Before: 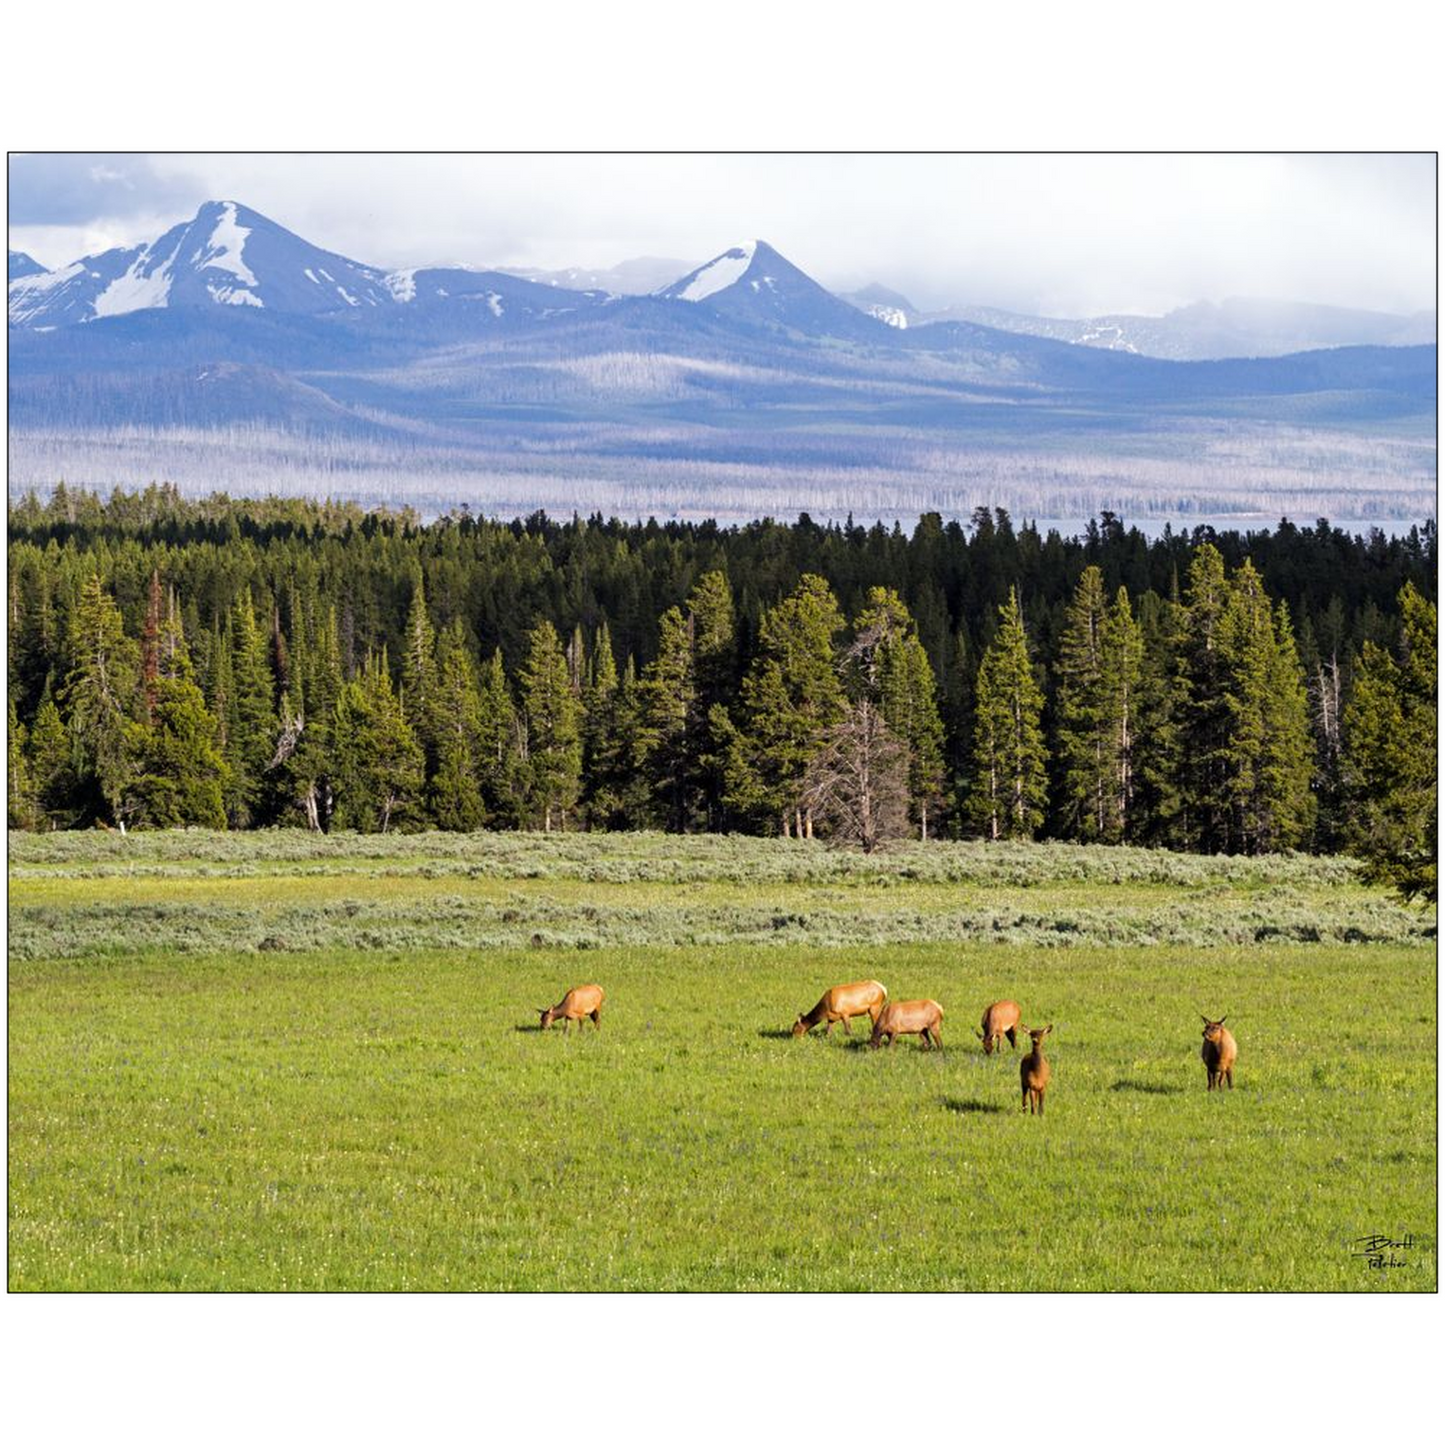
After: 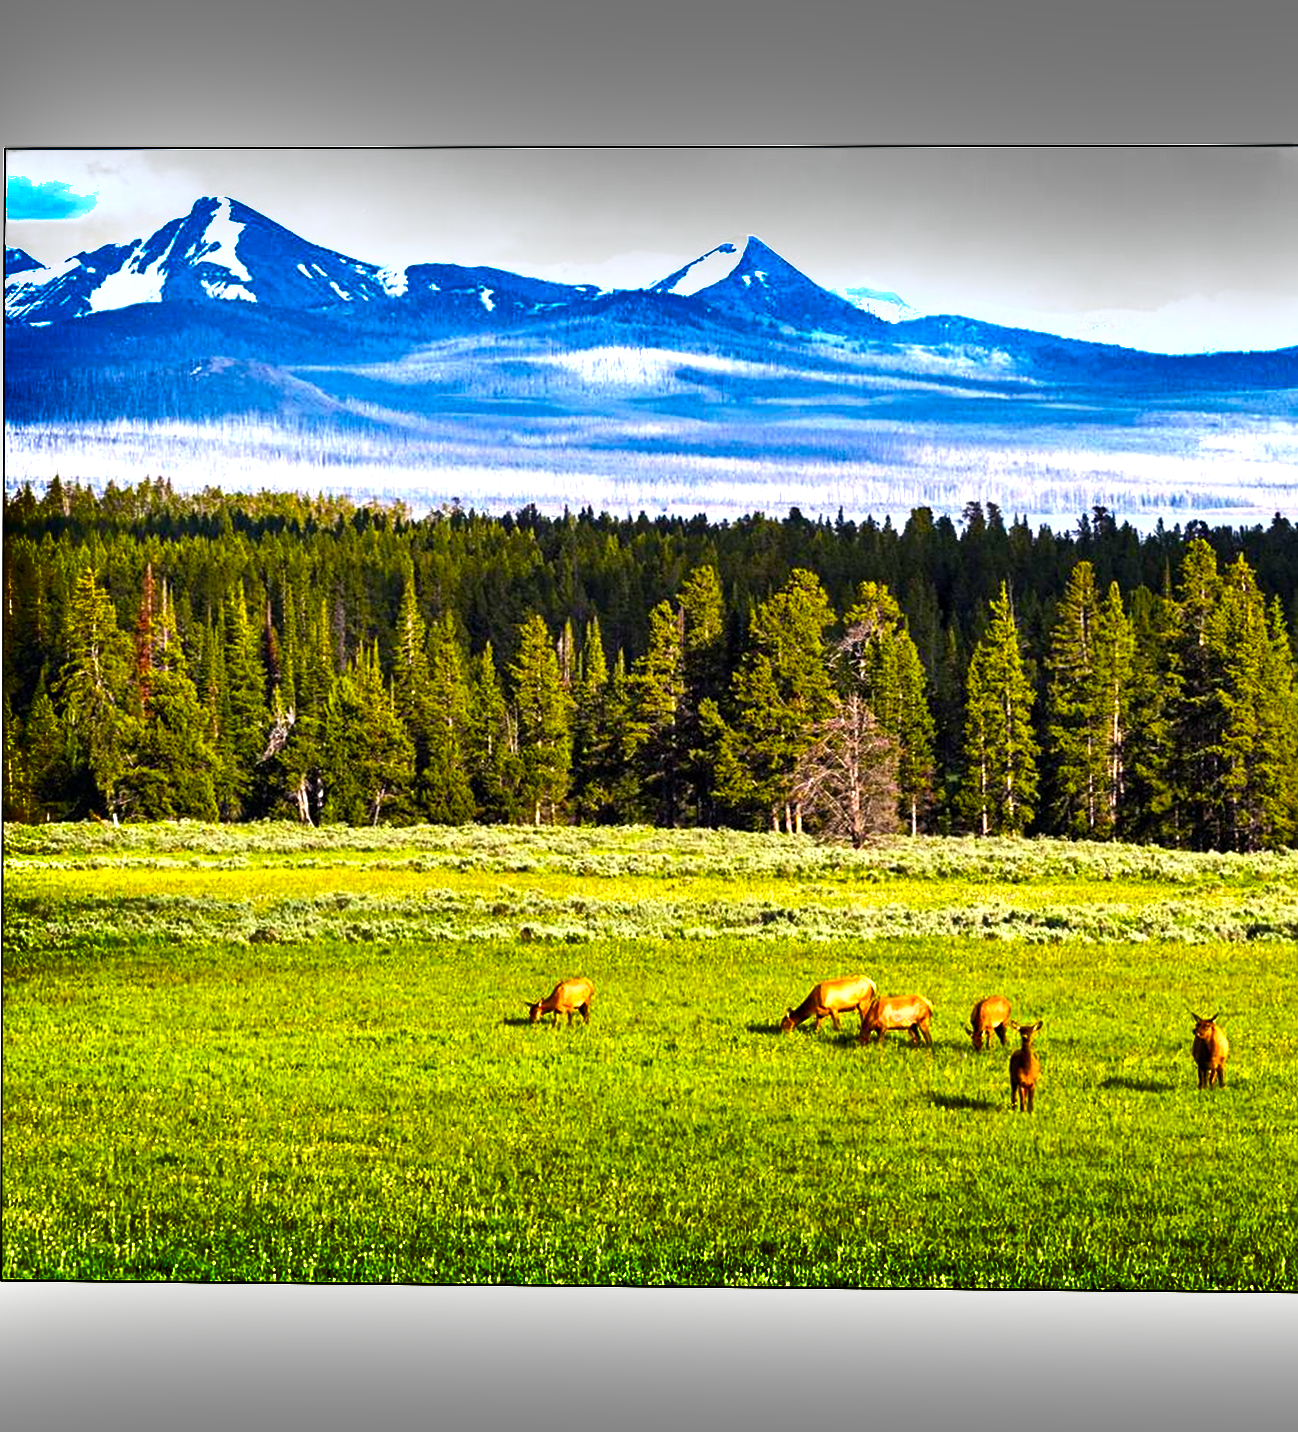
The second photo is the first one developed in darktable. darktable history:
color balance rgb: linear chroma grading › global chroma 9%, perceptual saturation grading › global saturation 36%, perceptual saturation grading › shadows 35%, perceptual brilliance grading › global brilliance 15%, perceptual brilliance grading › shadows -35%, global vibrance 15%
exposure: black level correction 0, exposure 0.5 EV, compensate exposure bias true, compensate highlight preservation false
color calibration: output R [0.946, 0.065, -0.013, 0], output G [-0.246, 1.264, -0.017, 0], output B [0.046, -0.098, 1.05, 0], illuminant custom, x 0.344, y 0.359, temperature 5045.54 K
crop: right 9.509%, bottom 0.031%
rotate and perspective: rotation 0.192°, lens shift (horizontal) -0.015, crop left 0.005, crop right 0.996, crop top 0.006, crop bottom 0.99
sharpen: amount 0.2
shadows and highlights: shadows 75, highlights -60.85, soften with gaussian
